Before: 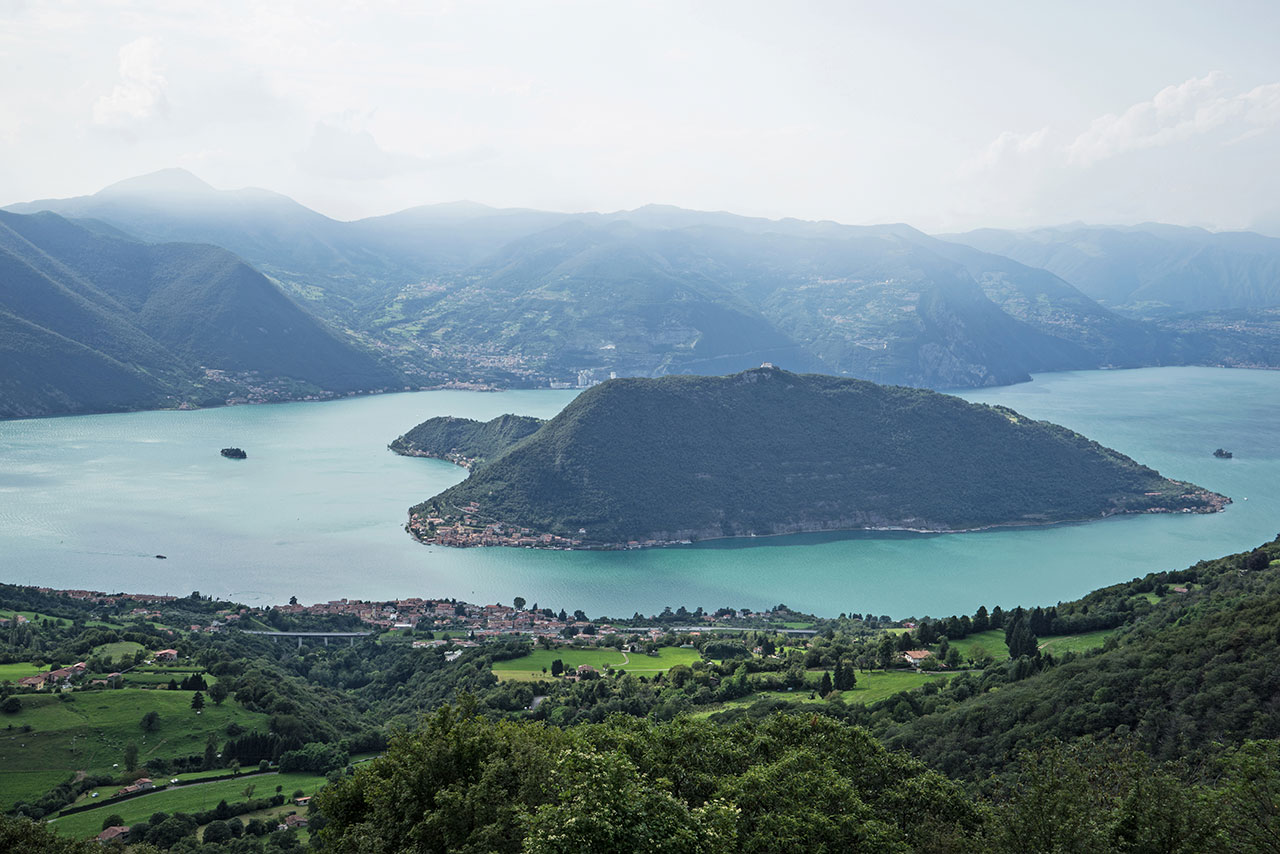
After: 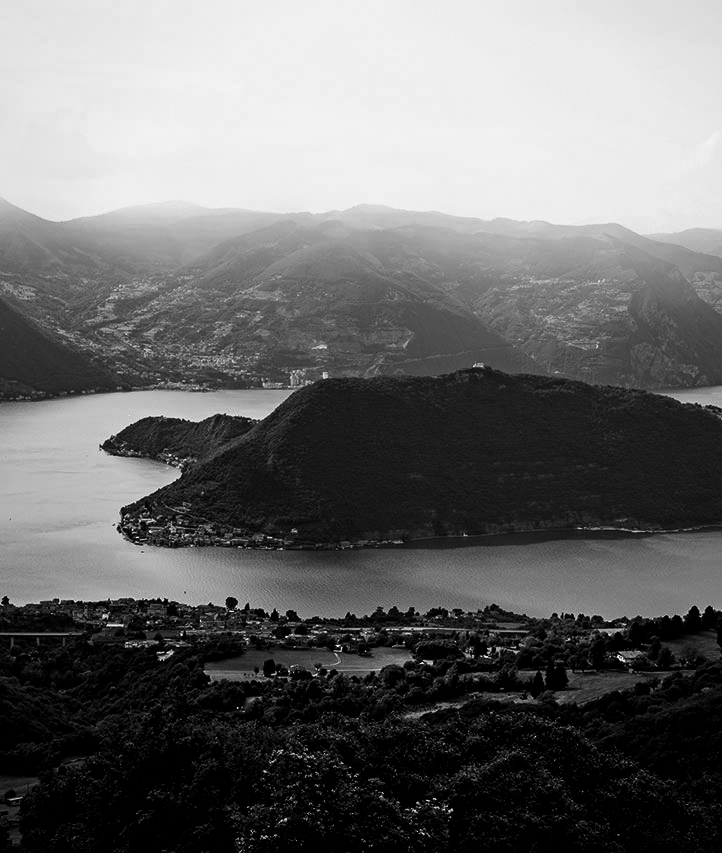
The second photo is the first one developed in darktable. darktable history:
crop and rotate: left 22.559%, right 21.015%
vignetting: fall-off radius 45.5%, brightness -0.156, center (0.217, -0.242), unbound false
filmic rgb: black relative exposure -5.63 EV, white relative exposure 2.49 EV, target black luminance 0%, hardness 4.53, latitude 67.21%, contrast 1.454, shadows ↔ highlights balance -4.28%
contrast brightness saturation: contrast -0.029, brightness -0.599, saturation -0.997
